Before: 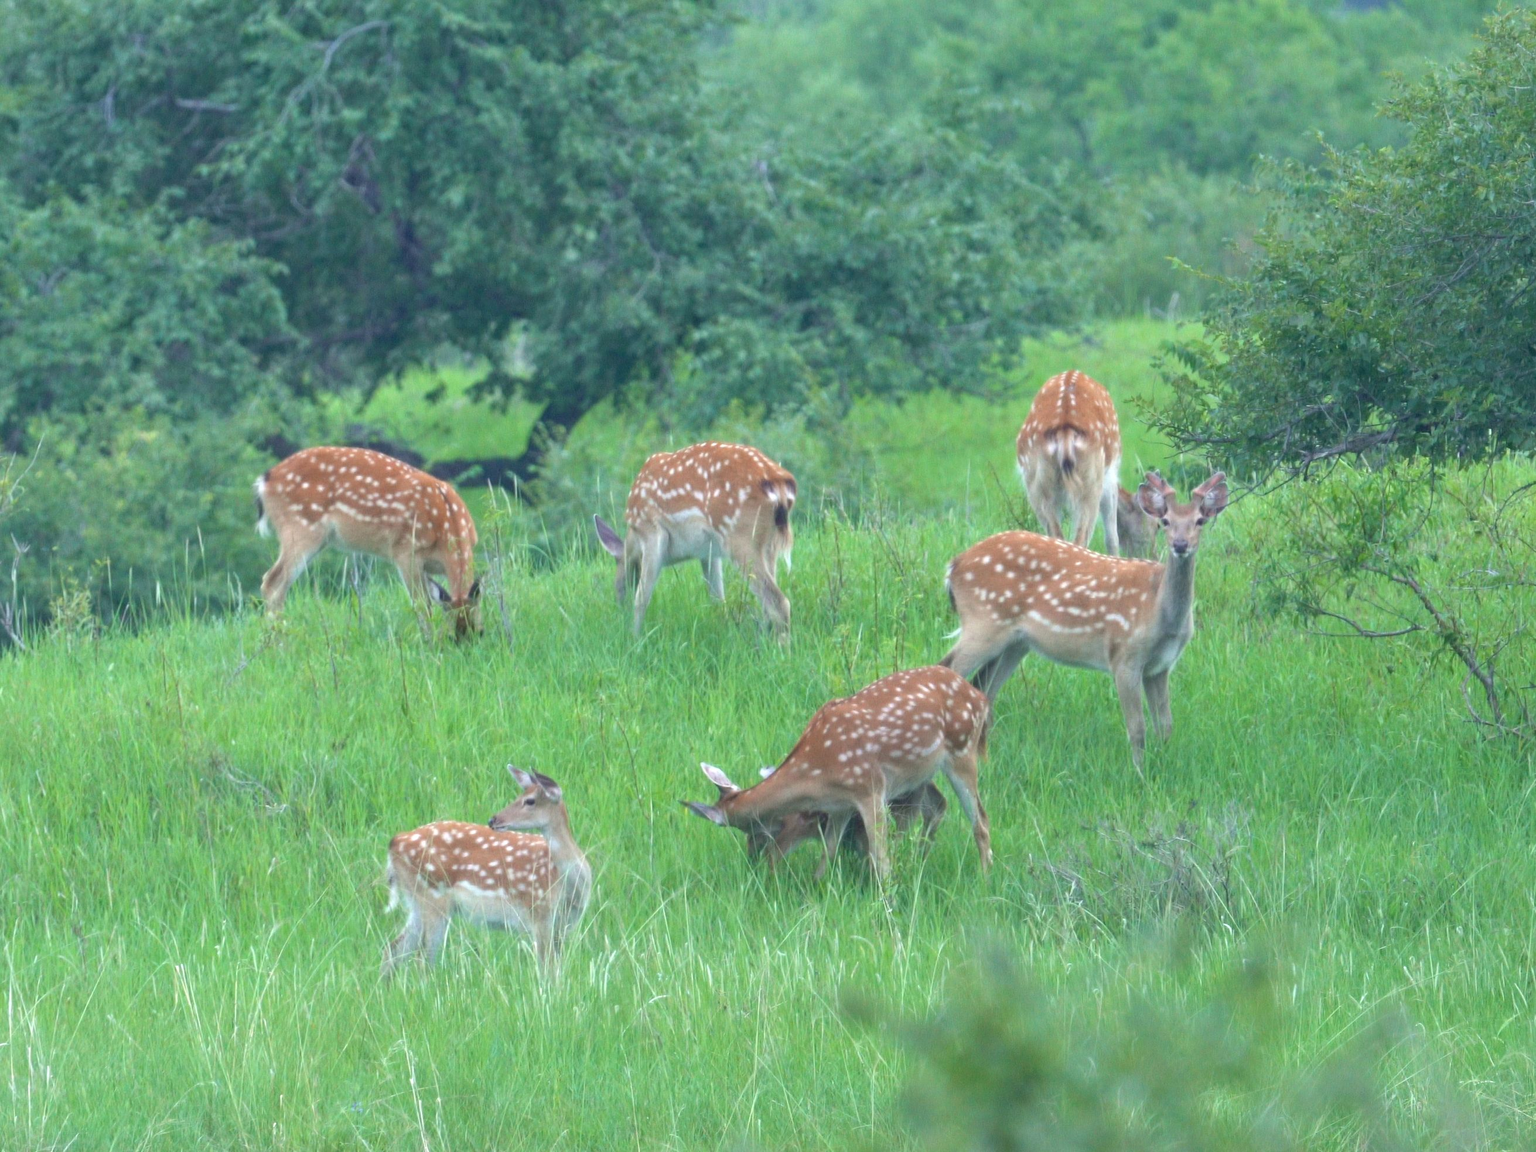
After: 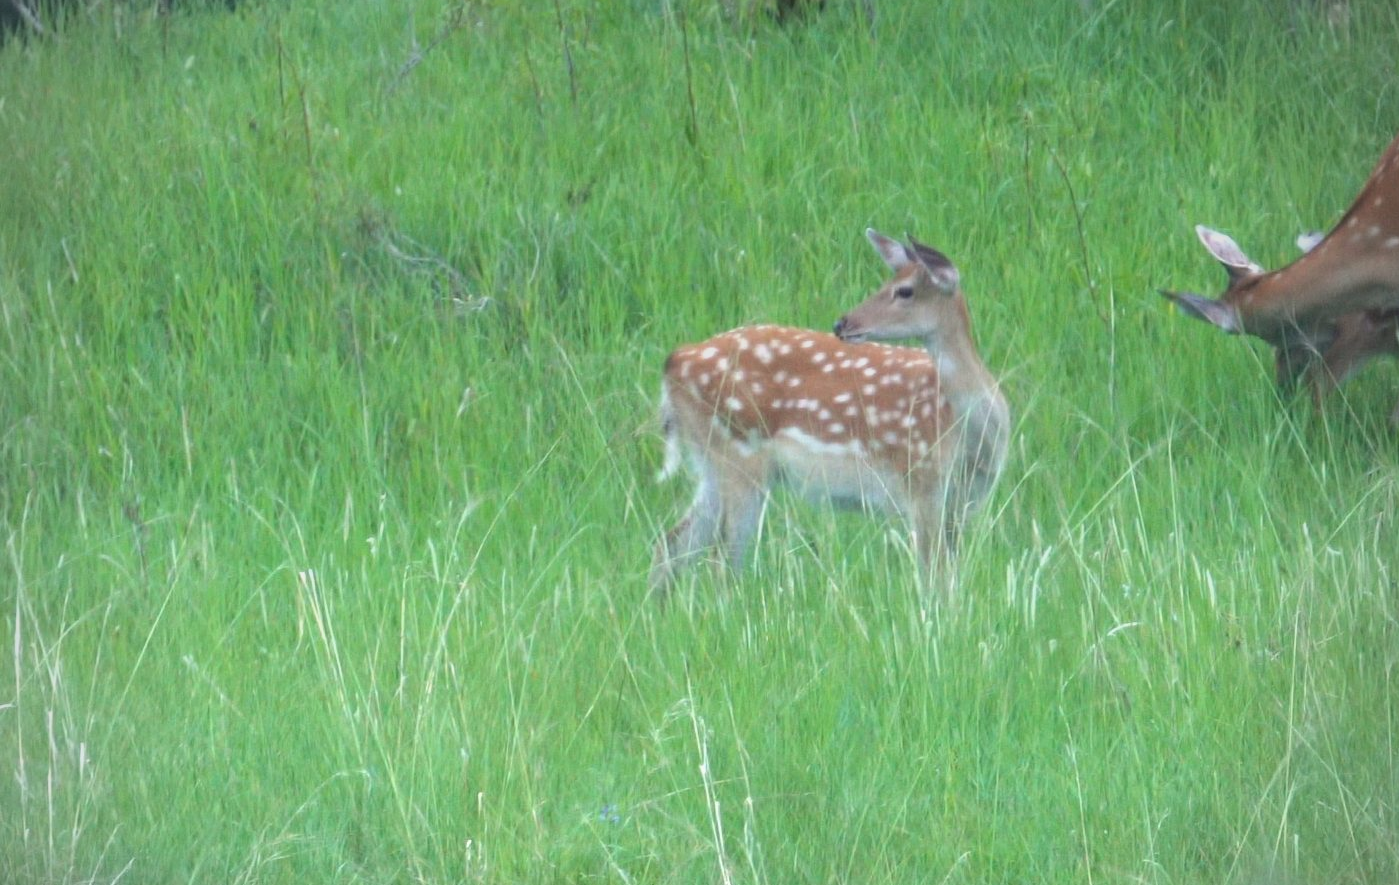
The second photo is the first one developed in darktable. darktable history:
crop and rotate: top 54.778%, right 46.61%, bottom 0.159%
vignetting: fall-off radius 60.92%
graduated density: on, module defaults
